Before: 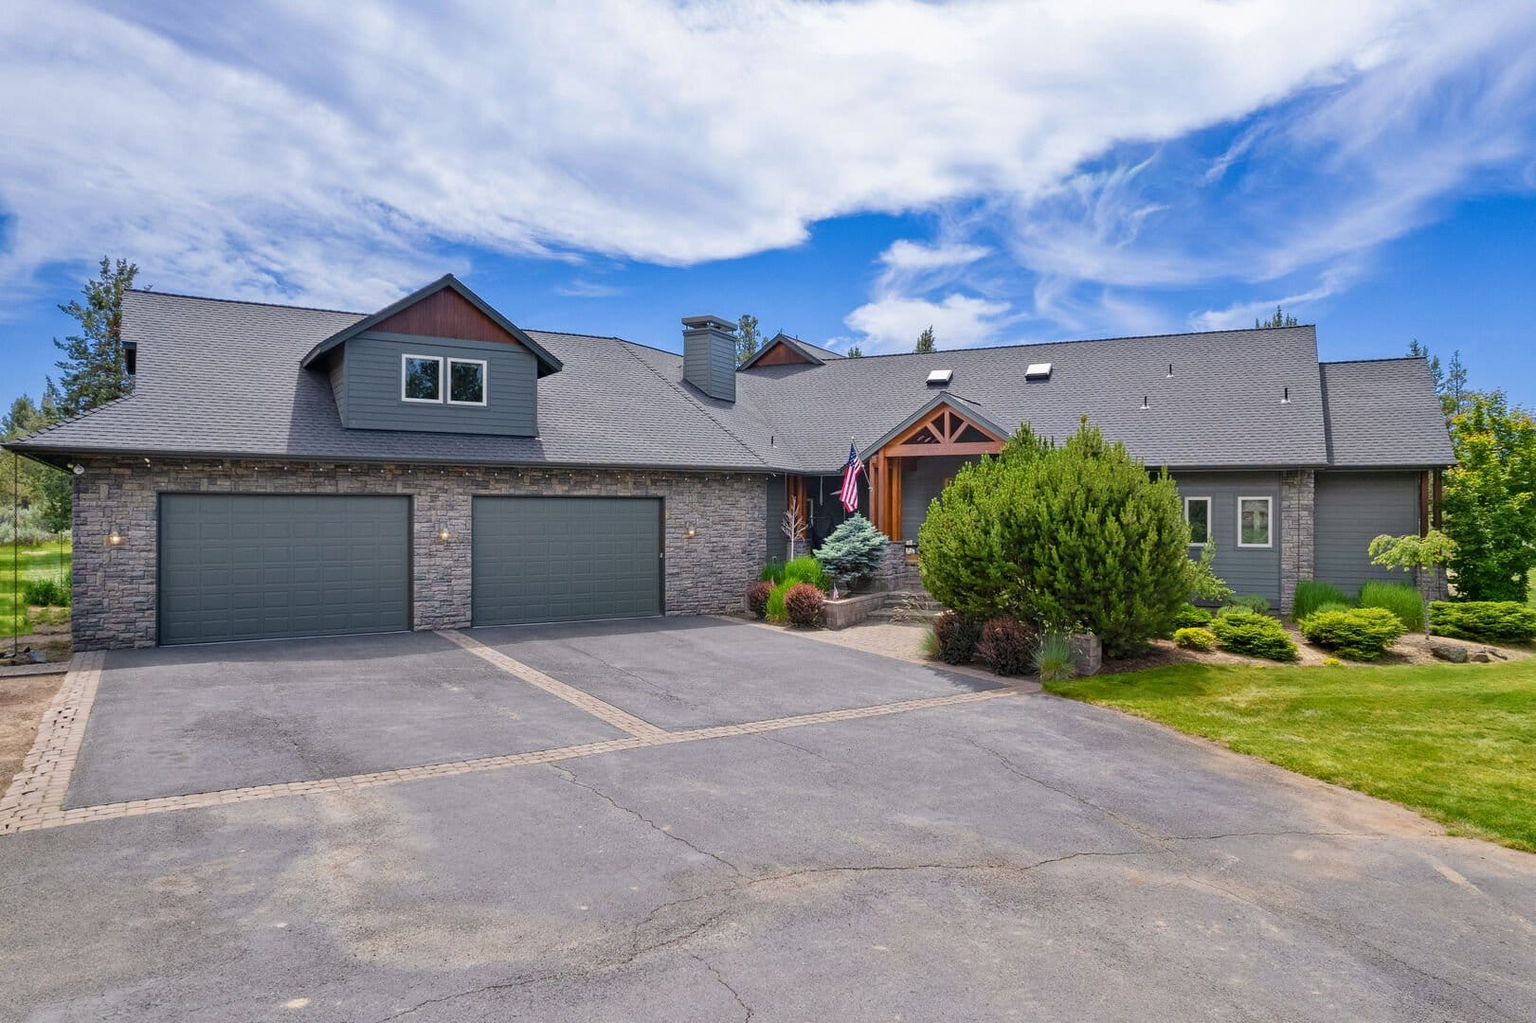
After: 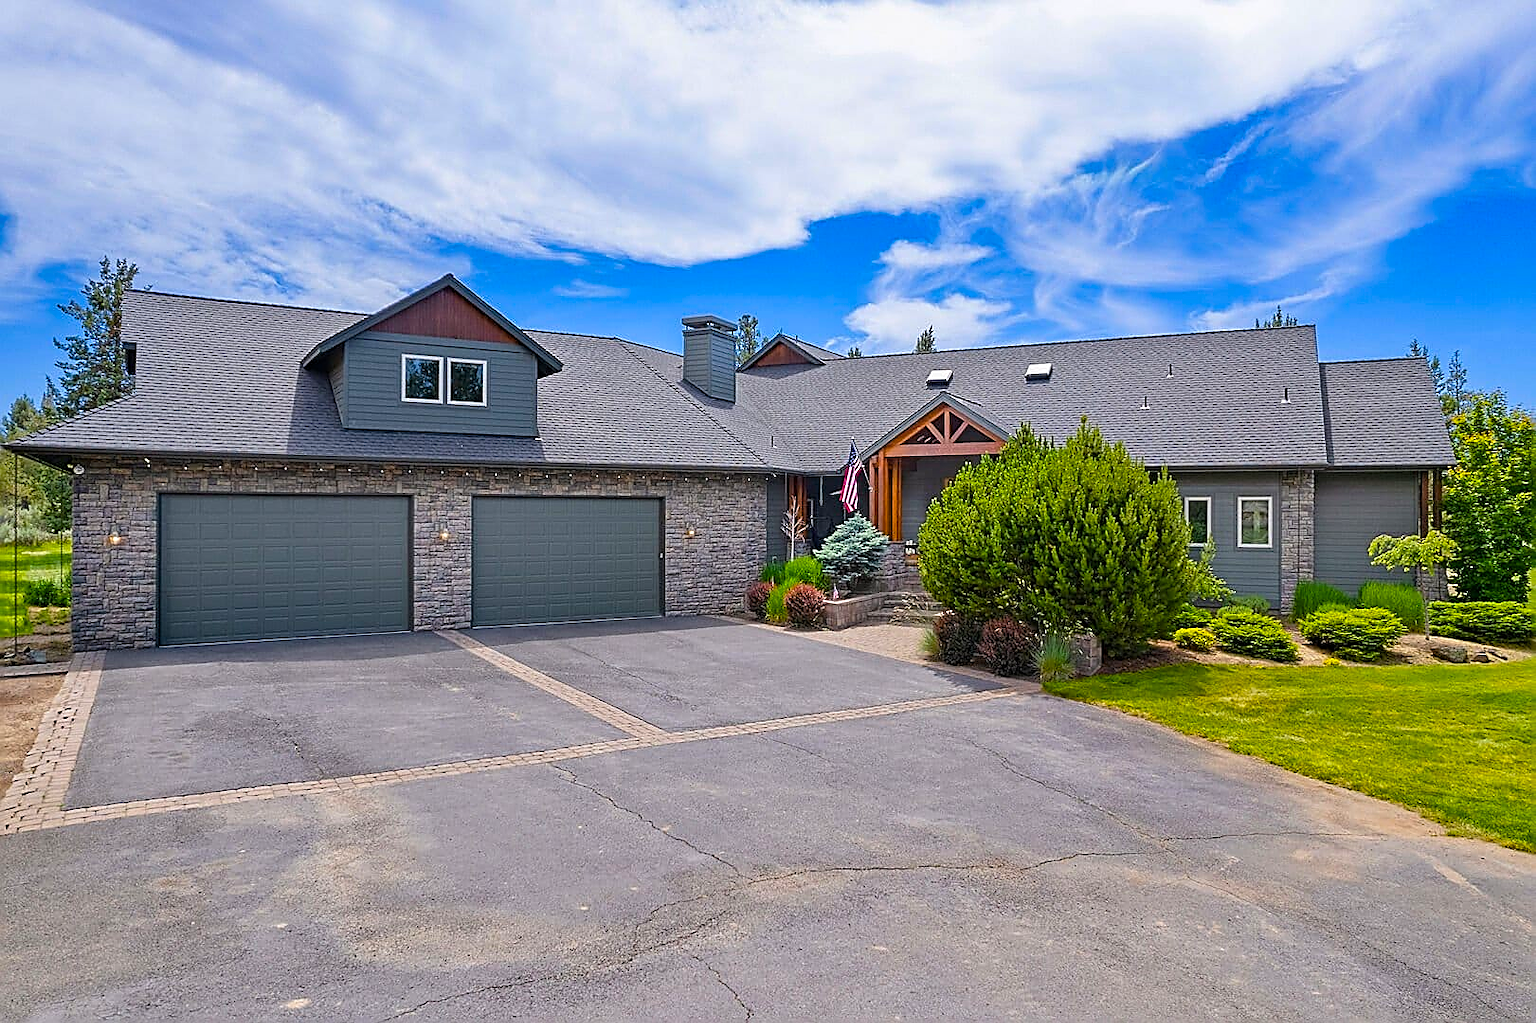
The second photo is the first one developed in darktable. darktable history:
sharpen: radius 1.635, amount 1.294
color balance rgb: linear chroma grading › global chroma 14.995%, perceptual saturation grading › global saturation 17.758%
